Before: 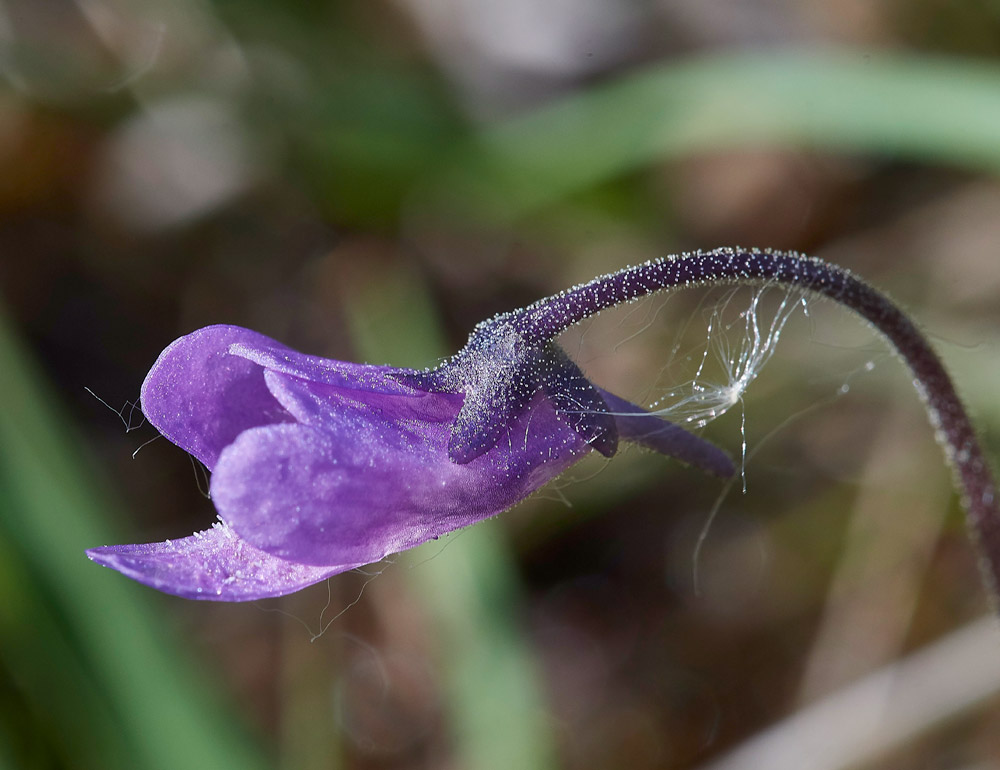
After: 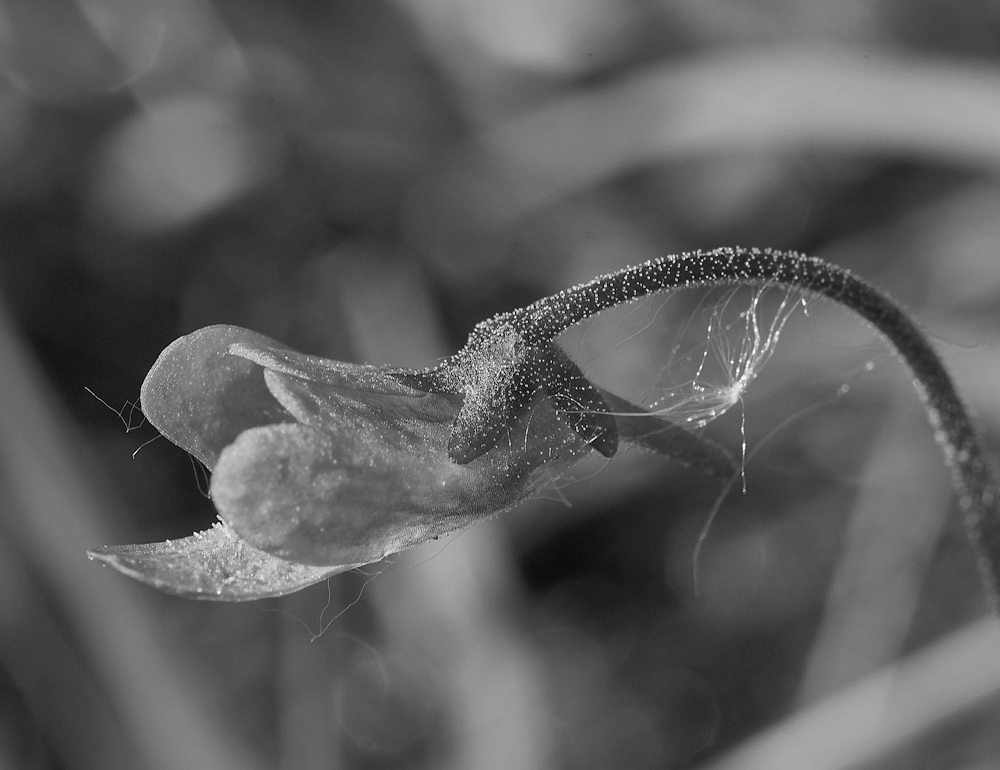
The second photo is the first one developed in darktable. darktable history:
shadows and highlights: on, module defaults
exposure: black level correction 0, compensate exposure bias true, compensate highlight preservation false
monochrome: on, module defaults
